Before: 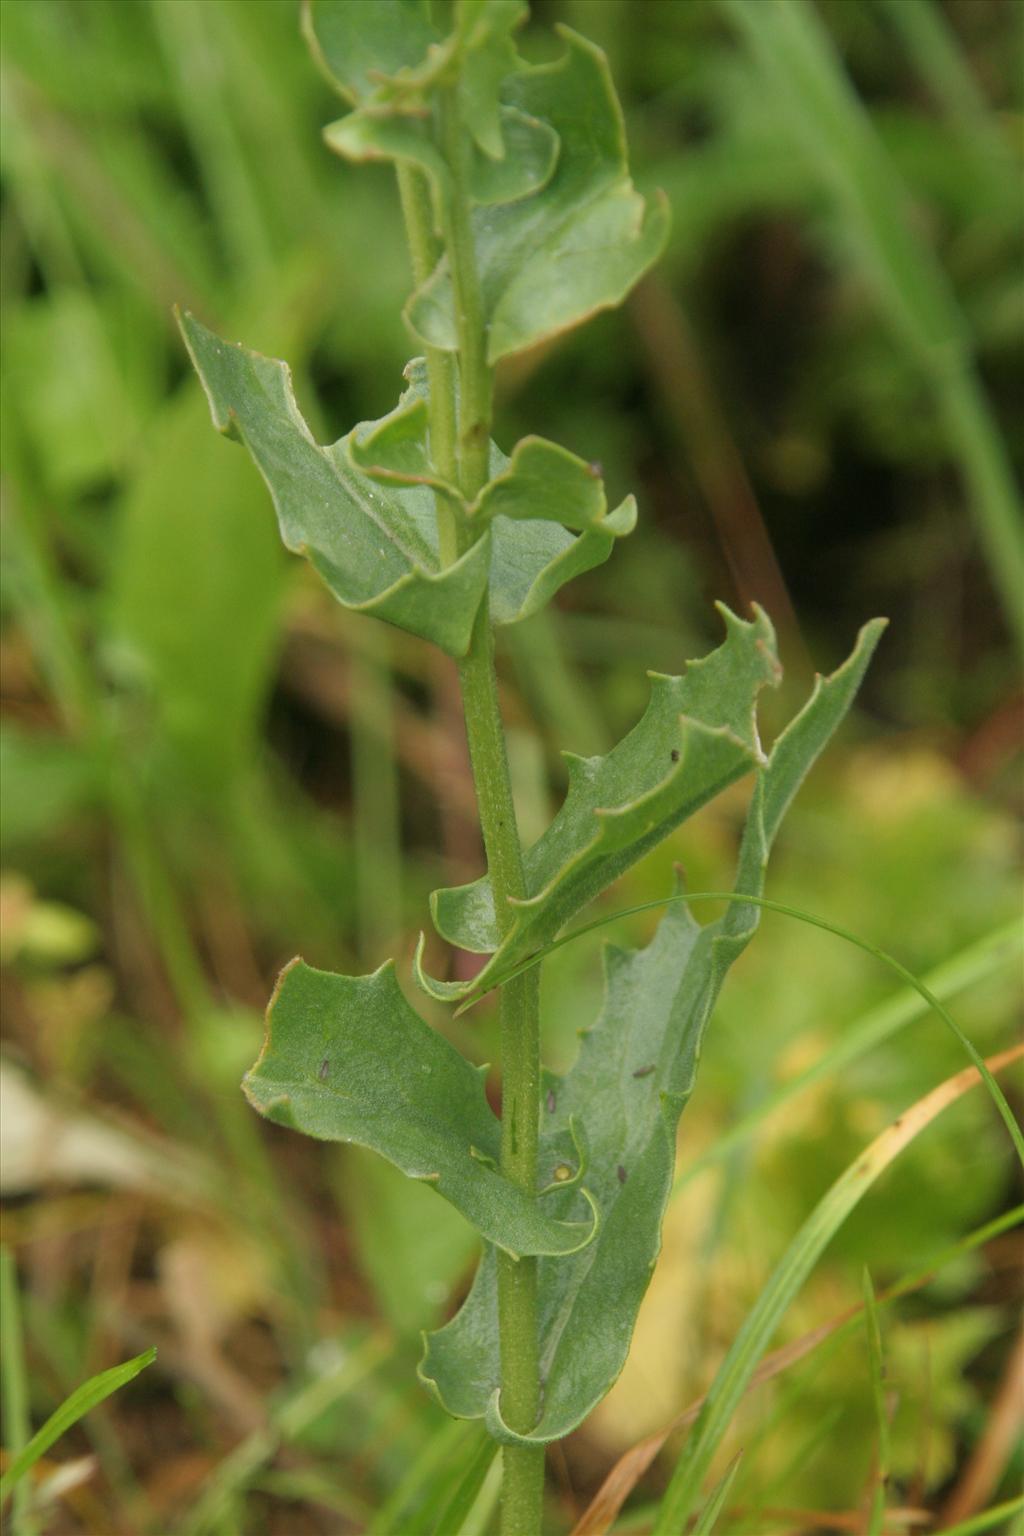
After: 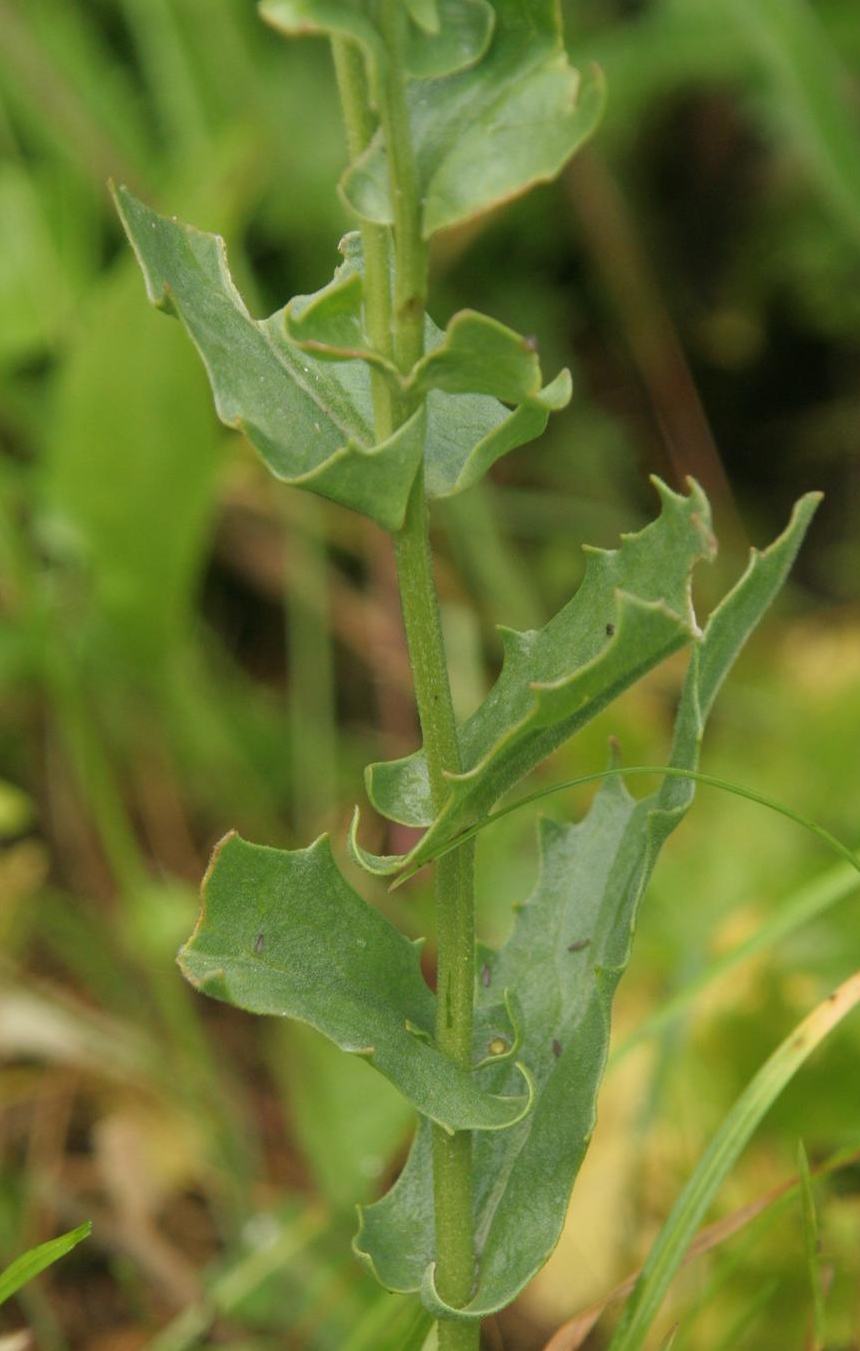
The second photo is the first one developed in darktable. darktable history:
crop: left 6.416%, top 8.235%, right 9.547%, bottom 3.771%
